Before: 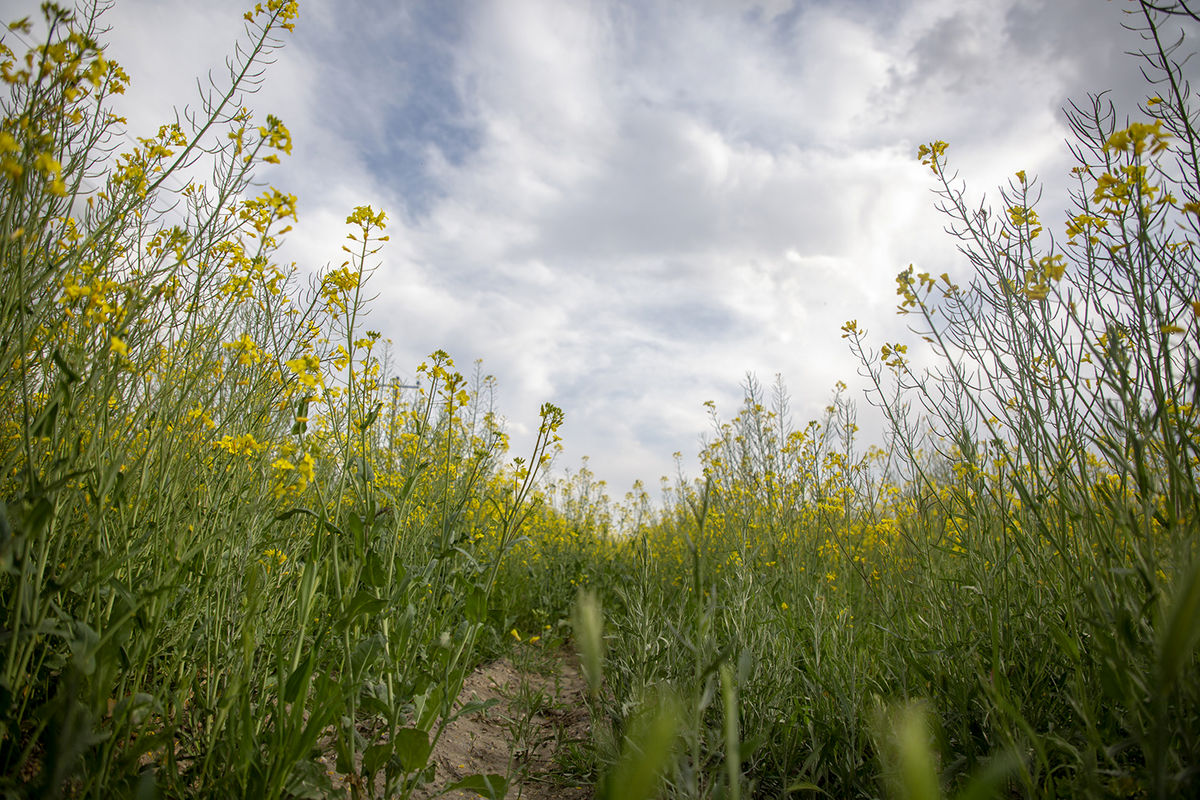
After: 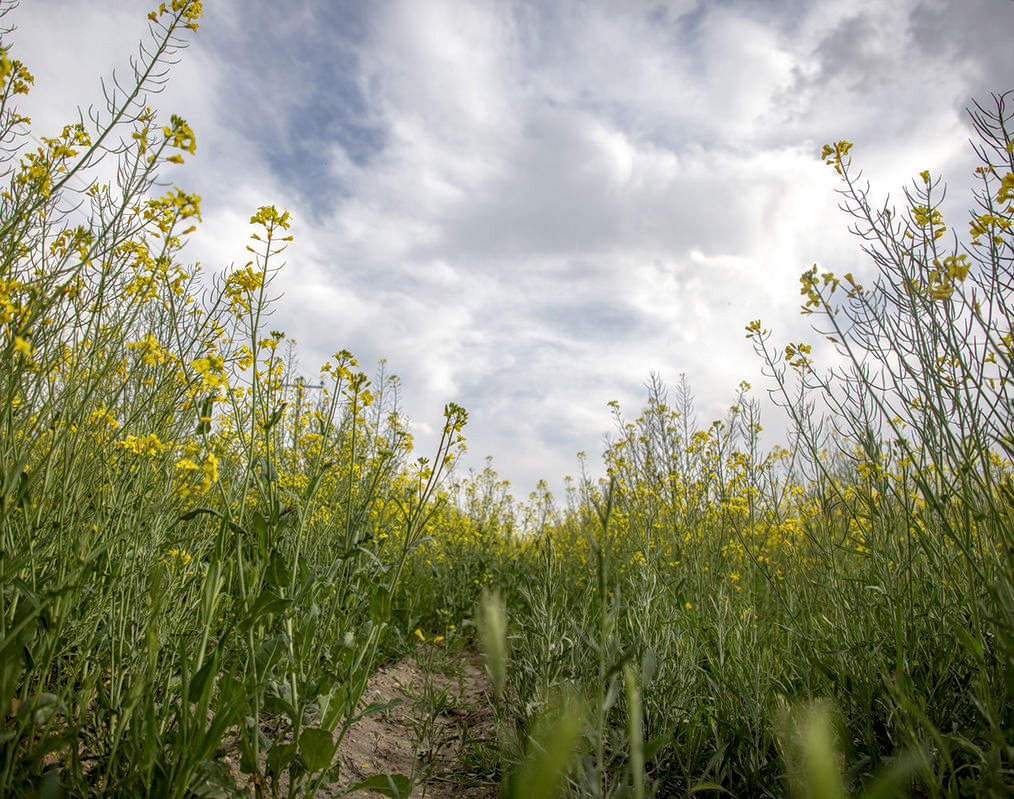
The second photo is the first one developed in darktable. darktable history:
crop: left 8.006%, right 7.451%
local contrast: on, module defaults
